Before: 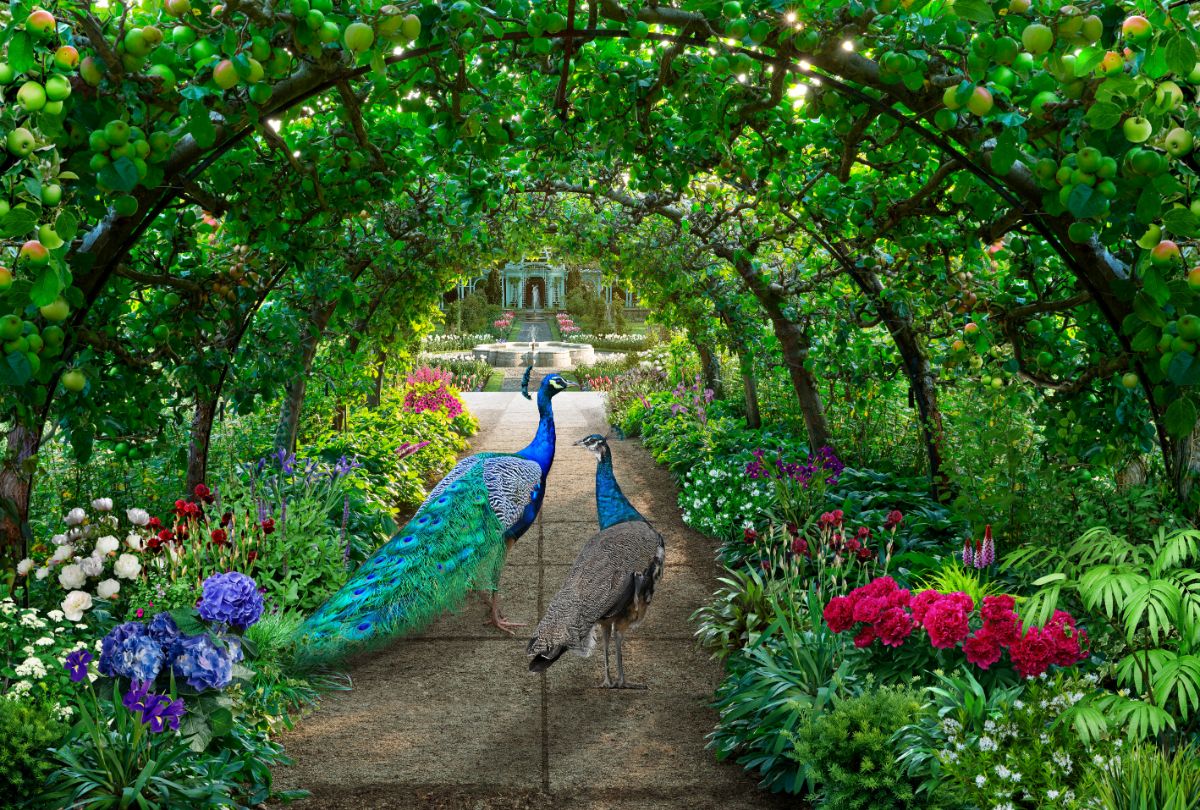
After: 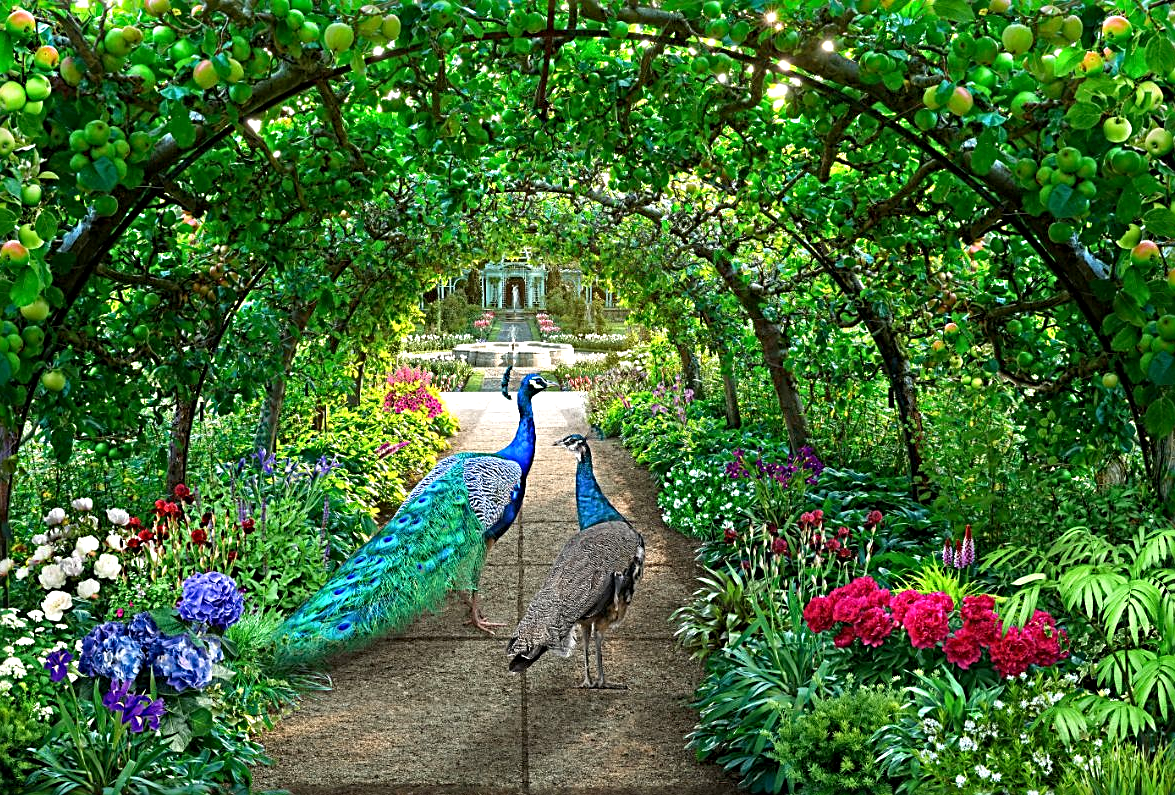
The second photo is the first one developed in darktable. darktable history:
crop: left 1.727%, right 0.276%, bottom 1.829%
sharpen: radius 2.829, amount 0.731
exposure: black level correction 0.001, exposure 0.498 EV, compensate exposure bias true, compensate highlight preservation false
